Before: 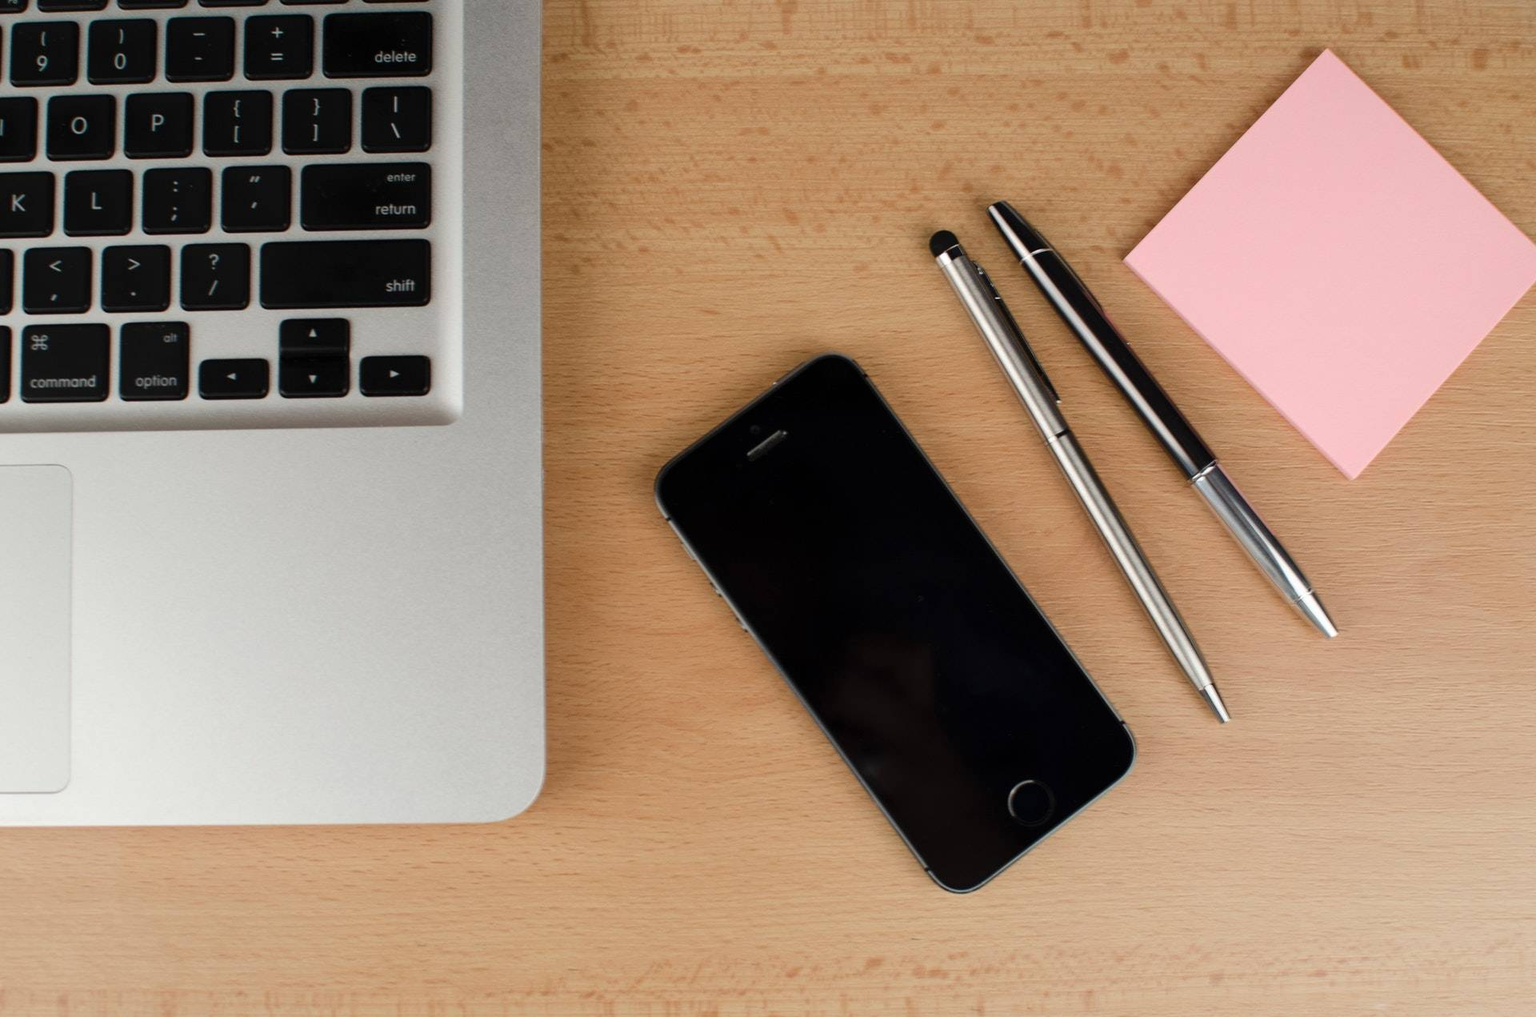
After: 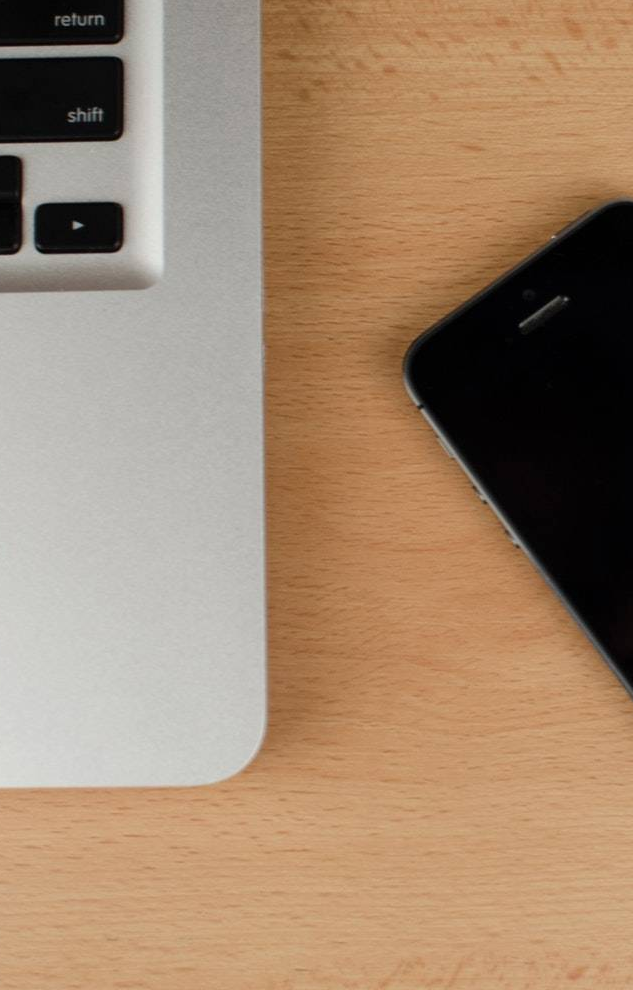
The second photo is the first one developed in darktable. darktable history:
crop and rotate: left 21.661%, top 19.077%, right 45.354%, bottom 2.977%
